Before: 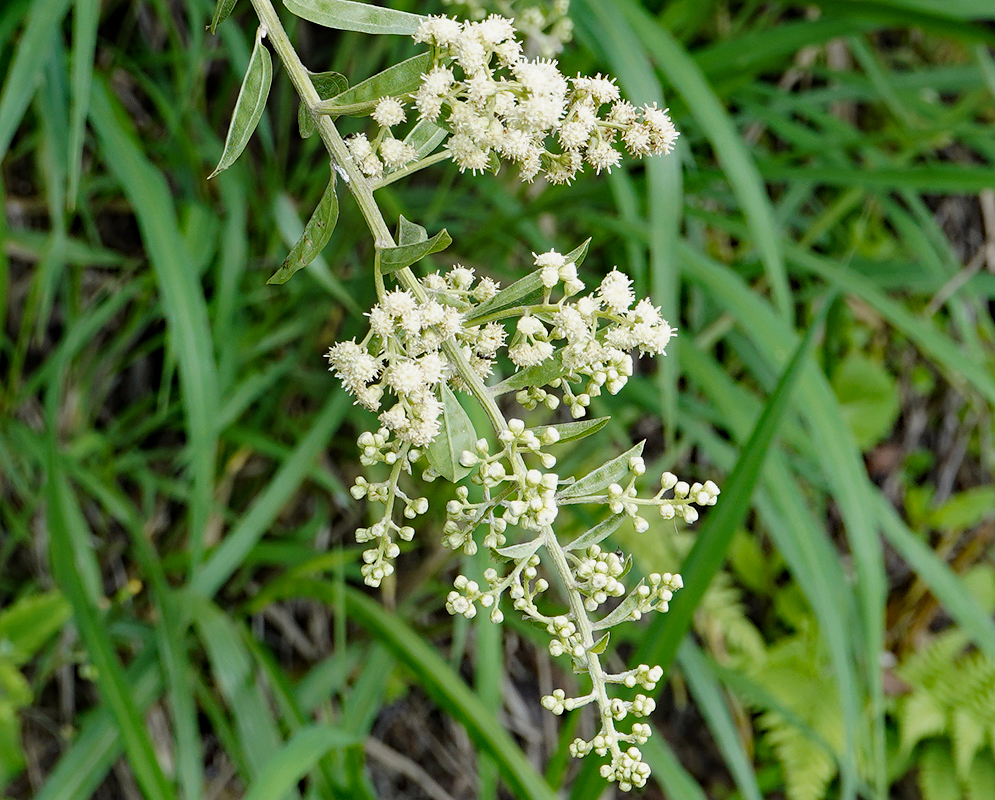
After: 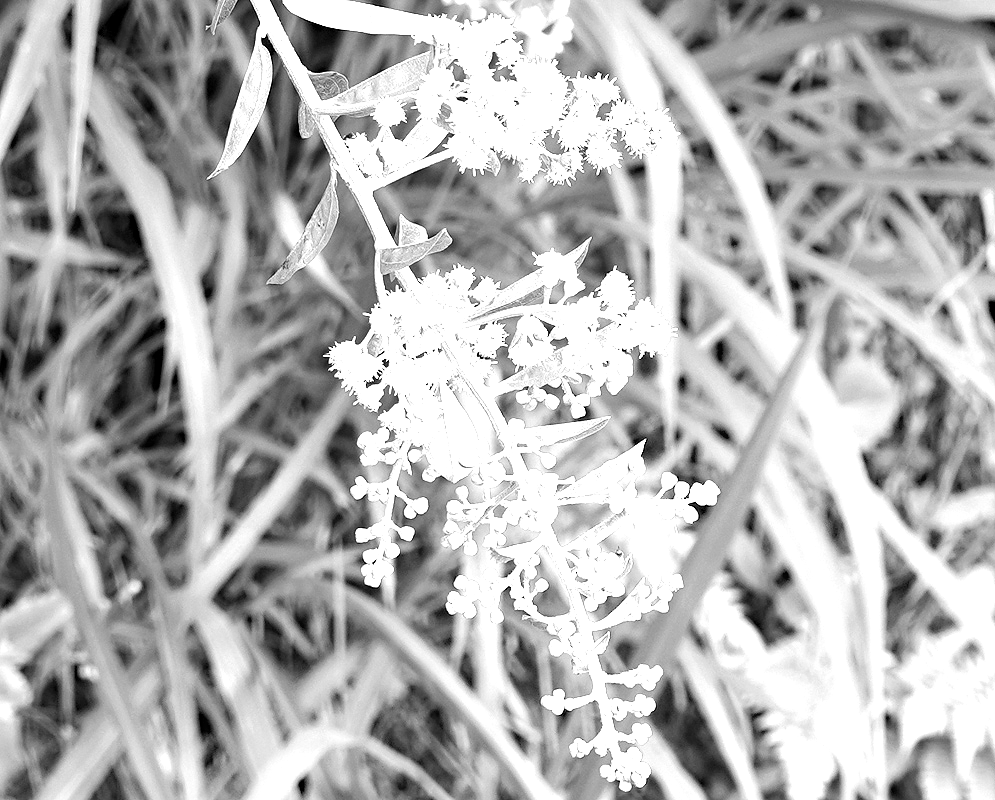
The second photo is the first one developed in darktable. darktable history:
color zones: curves: ch1 [(0, -0.014) (0.143, -0.013) (0.286, -0.013) (0.429, -0.016) (0.571, -0.019) (0.714, -0.015) (0.857, 0.002) (1, -0.014)]
contrast equalizer: y [[0.5, 0.488, 0.462, 0.461, 0.491, 0.5], [0.5 ×6], [0.5 ×6], [0 ×6], [0 ×6]]
exposure: black level correction 0.001, exposure 1.859 EV, compensate highlight preservation false
